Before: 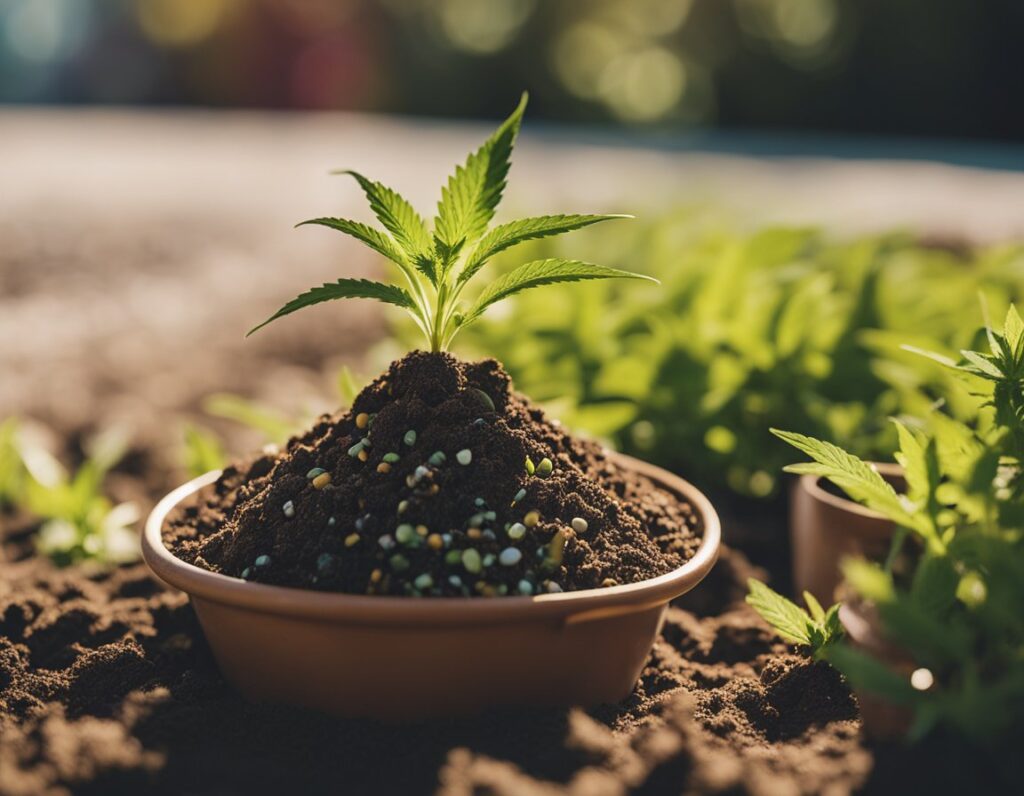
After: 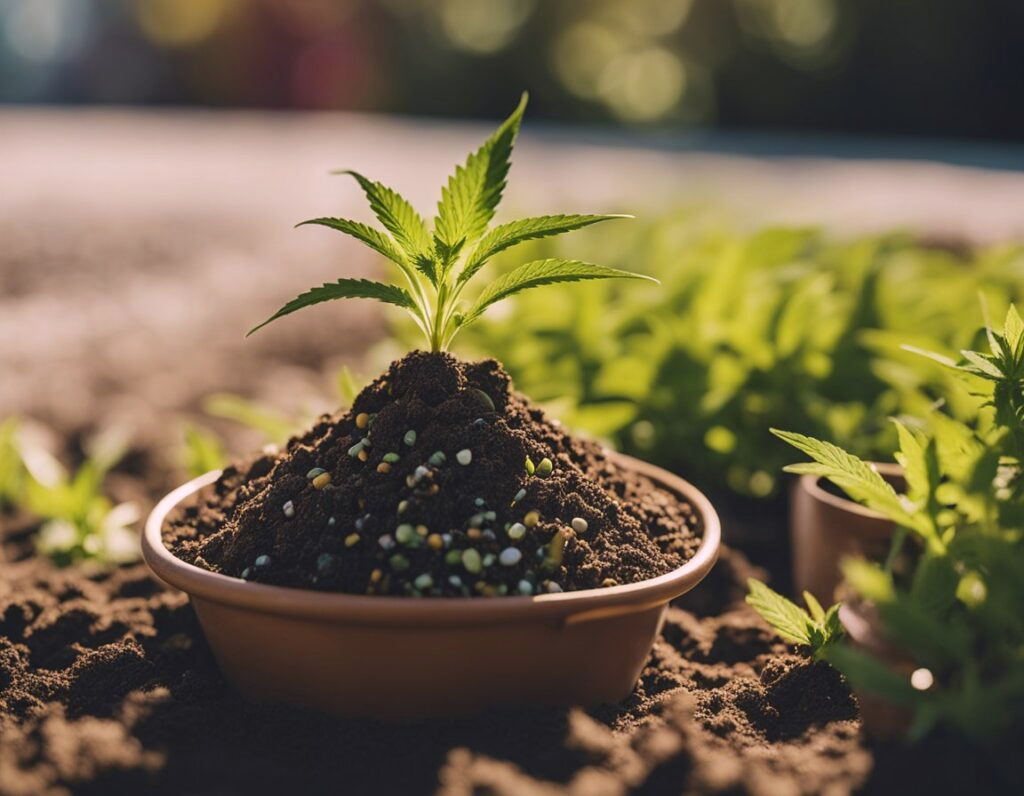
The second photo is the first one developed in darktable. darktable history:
white balance: red 0.925, blue 1.046
color correction: highlights a* 12.23, highlights b* 5.41
